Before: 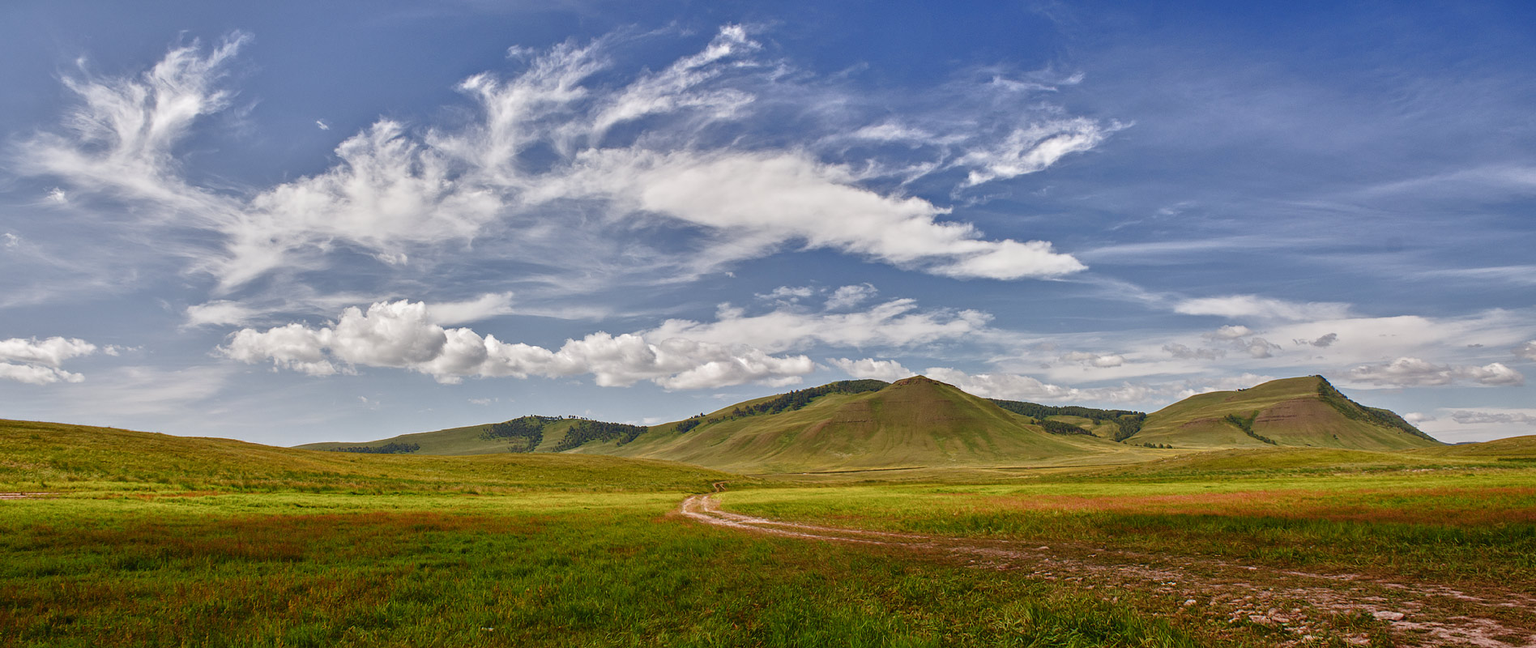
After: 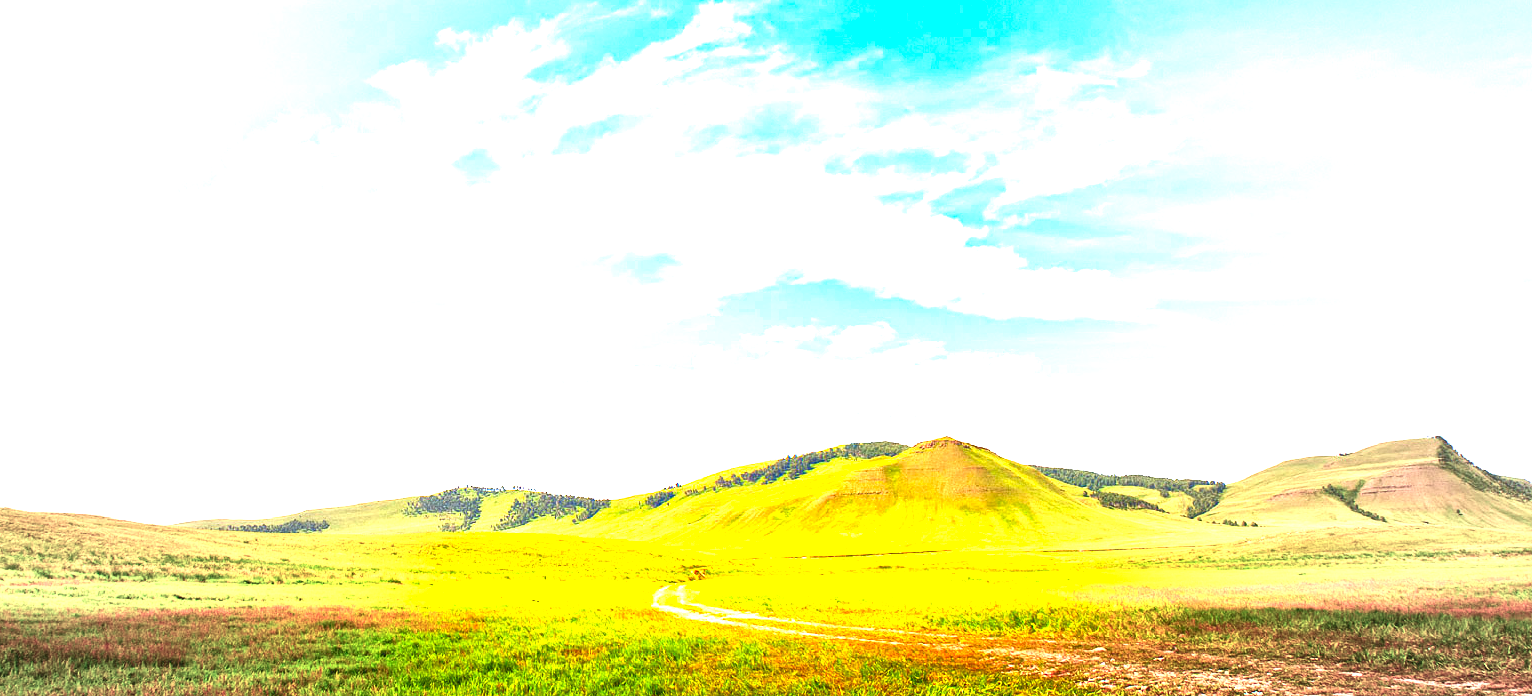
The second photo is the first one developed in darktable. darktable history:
tone equalizer: -8 EV -0.421 EV, -7 EV -0.367 EV, -6 EV -0.294 EV, -5 EV -0.206 EV, -3 EV 0.256 EV, -2 EV 0.348 EV, -1 EV 0.408 EV, +0 EV 0.405 EV, edges refinement/feathering 500, mask exposure compensation -1.57 EV, preserve details no
levels: gray 59.42%, levels [0, 0.352, 0.703]
exposure: black level correction 0, exposure 0.893 EV, compensate highlight preservation false
contrast brightness saturation: contrast 0.205, brightness 0.205, saturation 0.784
crop: left 9.997%, top 3.497%, right 9.155%, bottom 9.492%
vignetting: fall-off start 18.78%, fall-off radius 137.49%, brightness -0.277, width/height ratio 0.616, shape 0.58, dithering 8-bit output
